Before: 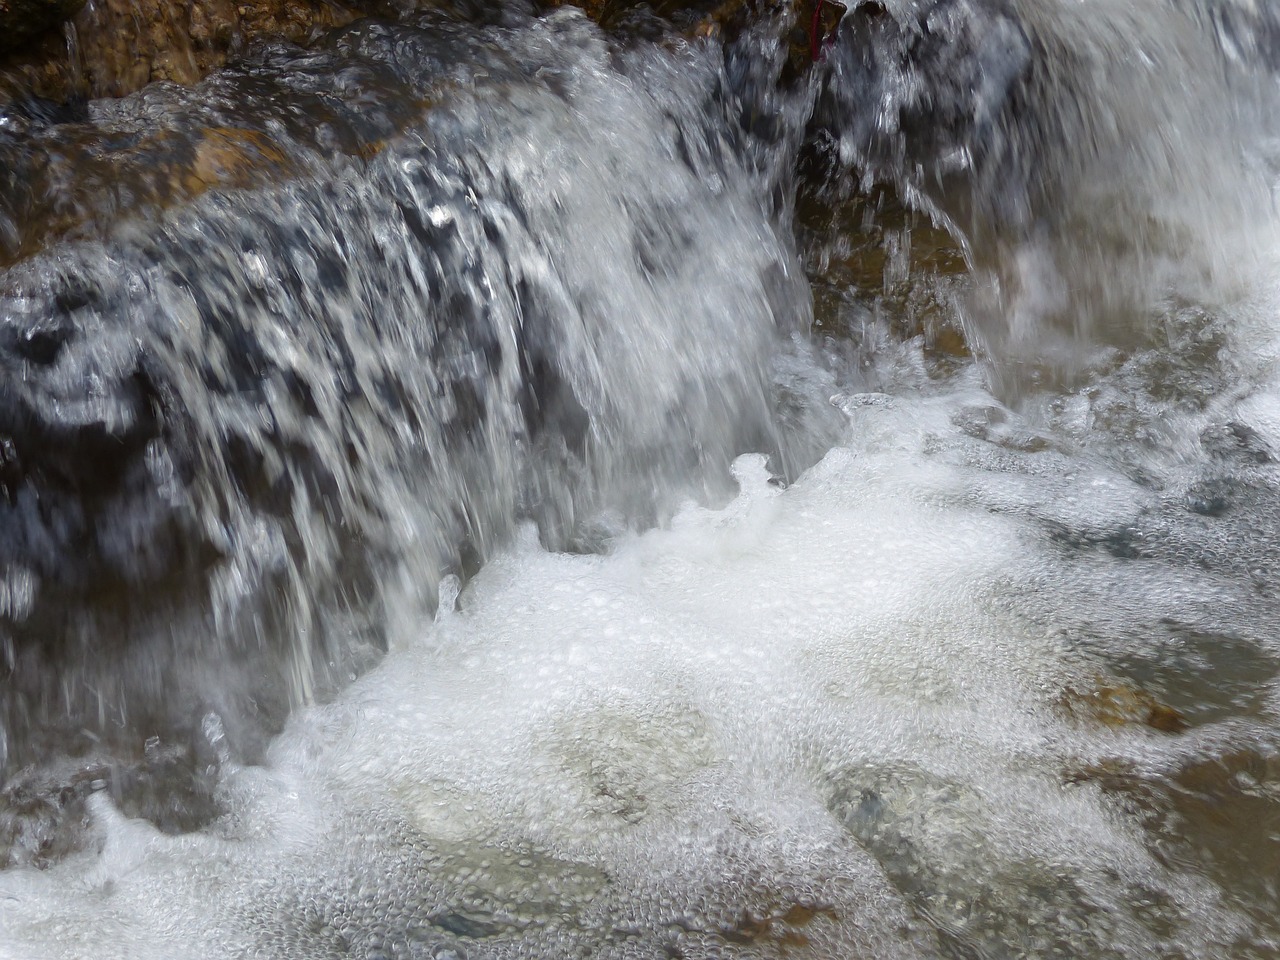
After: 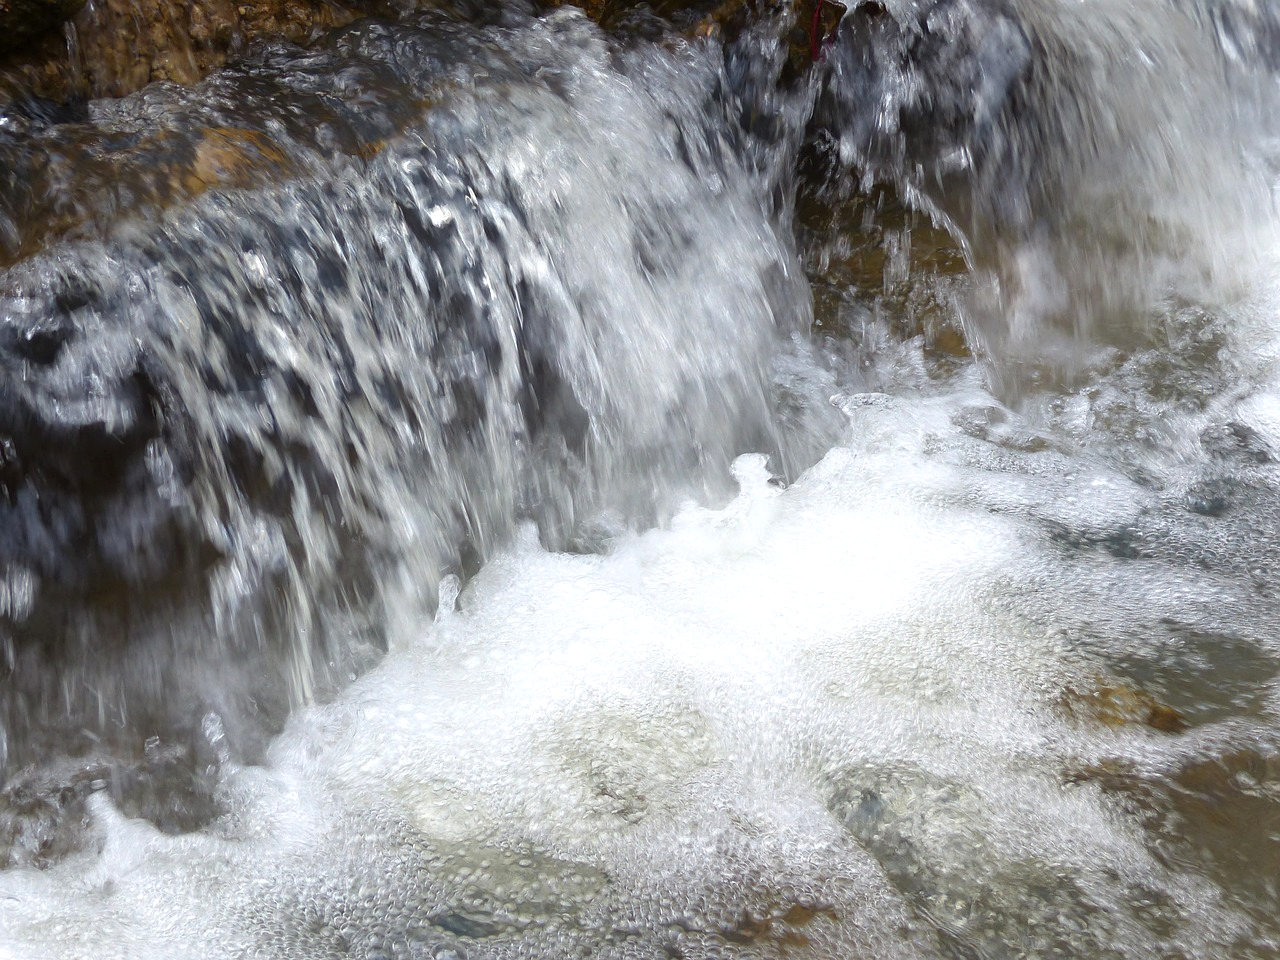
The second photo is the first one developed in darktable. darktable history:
tone equalizer: -8 EV -0.434 EV, -7 EV -0.363 EV, -6 EV -0.355 EV, -5 EV -0.198 EV, -3 EV 0.211 EV, -2 EV 0.337 EV, -1 EV 0.376 EV, +0 EV 0.421 EV, smoothing diameter 24.79%, edges refinement/feathering 7.83, preserve details guided filter
